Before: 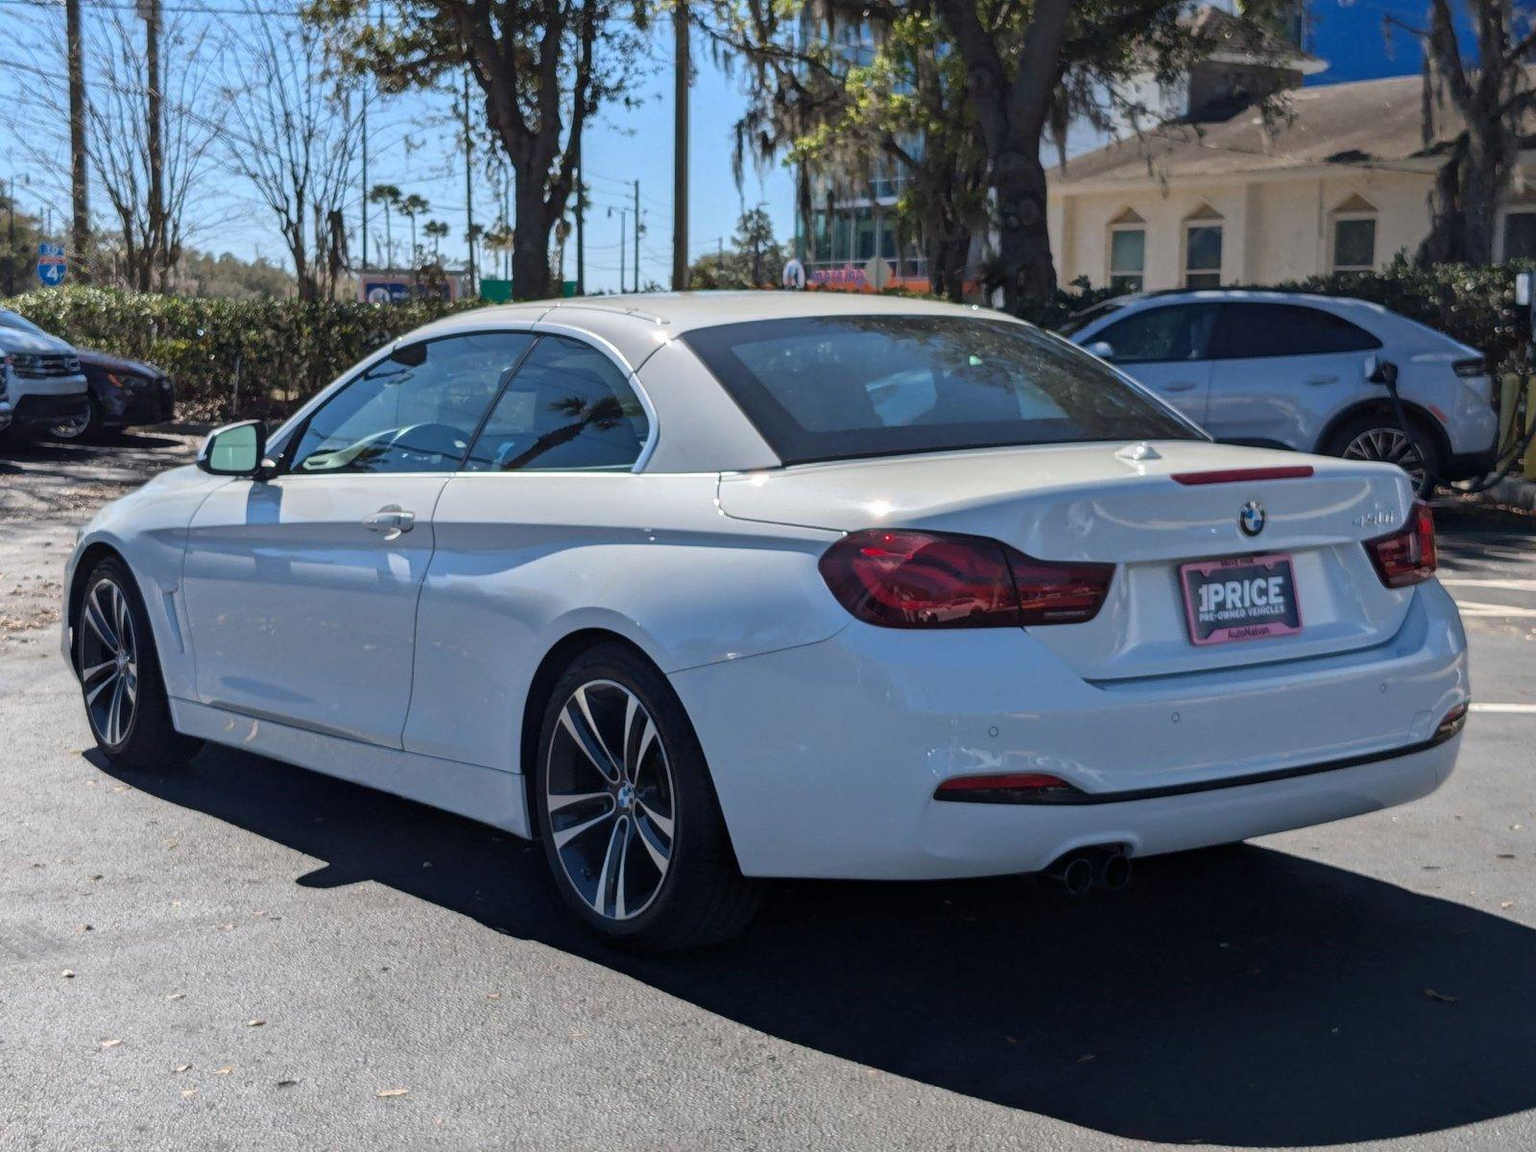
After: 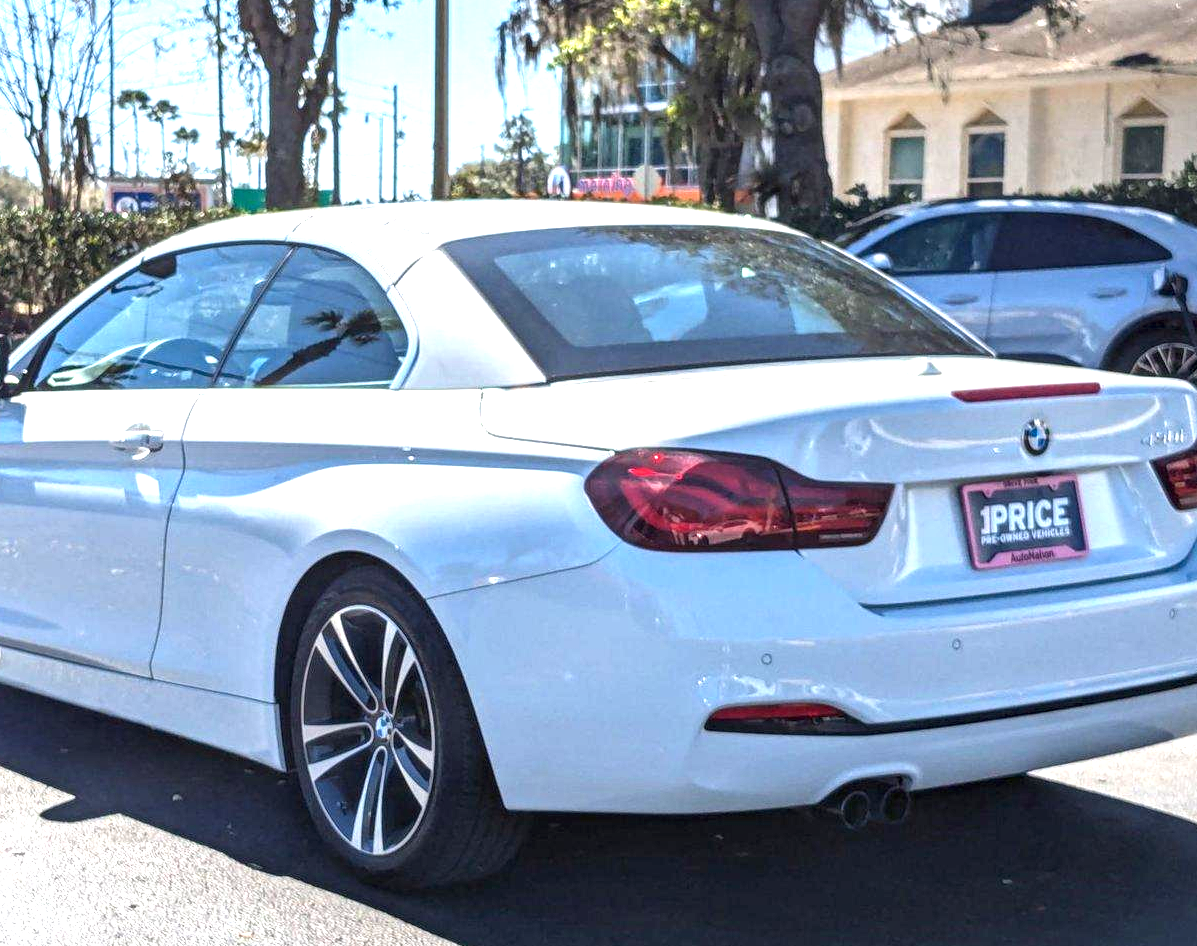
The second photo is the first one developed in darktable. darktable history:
exposure: black level correction 0, exposure 1.45 EV, compensate exposure bias true, compensate highlight preservation false
local contrast: on, module defaults
contrast equalizer: octaves 7, y [[0.6 ×6], [0.55 ×6], [0 ×6], [0 ×6], [0 ×6]], mix 0.3
crop: left 16.768%, top 8.653%, right 8.362%, bottom 12.485%
